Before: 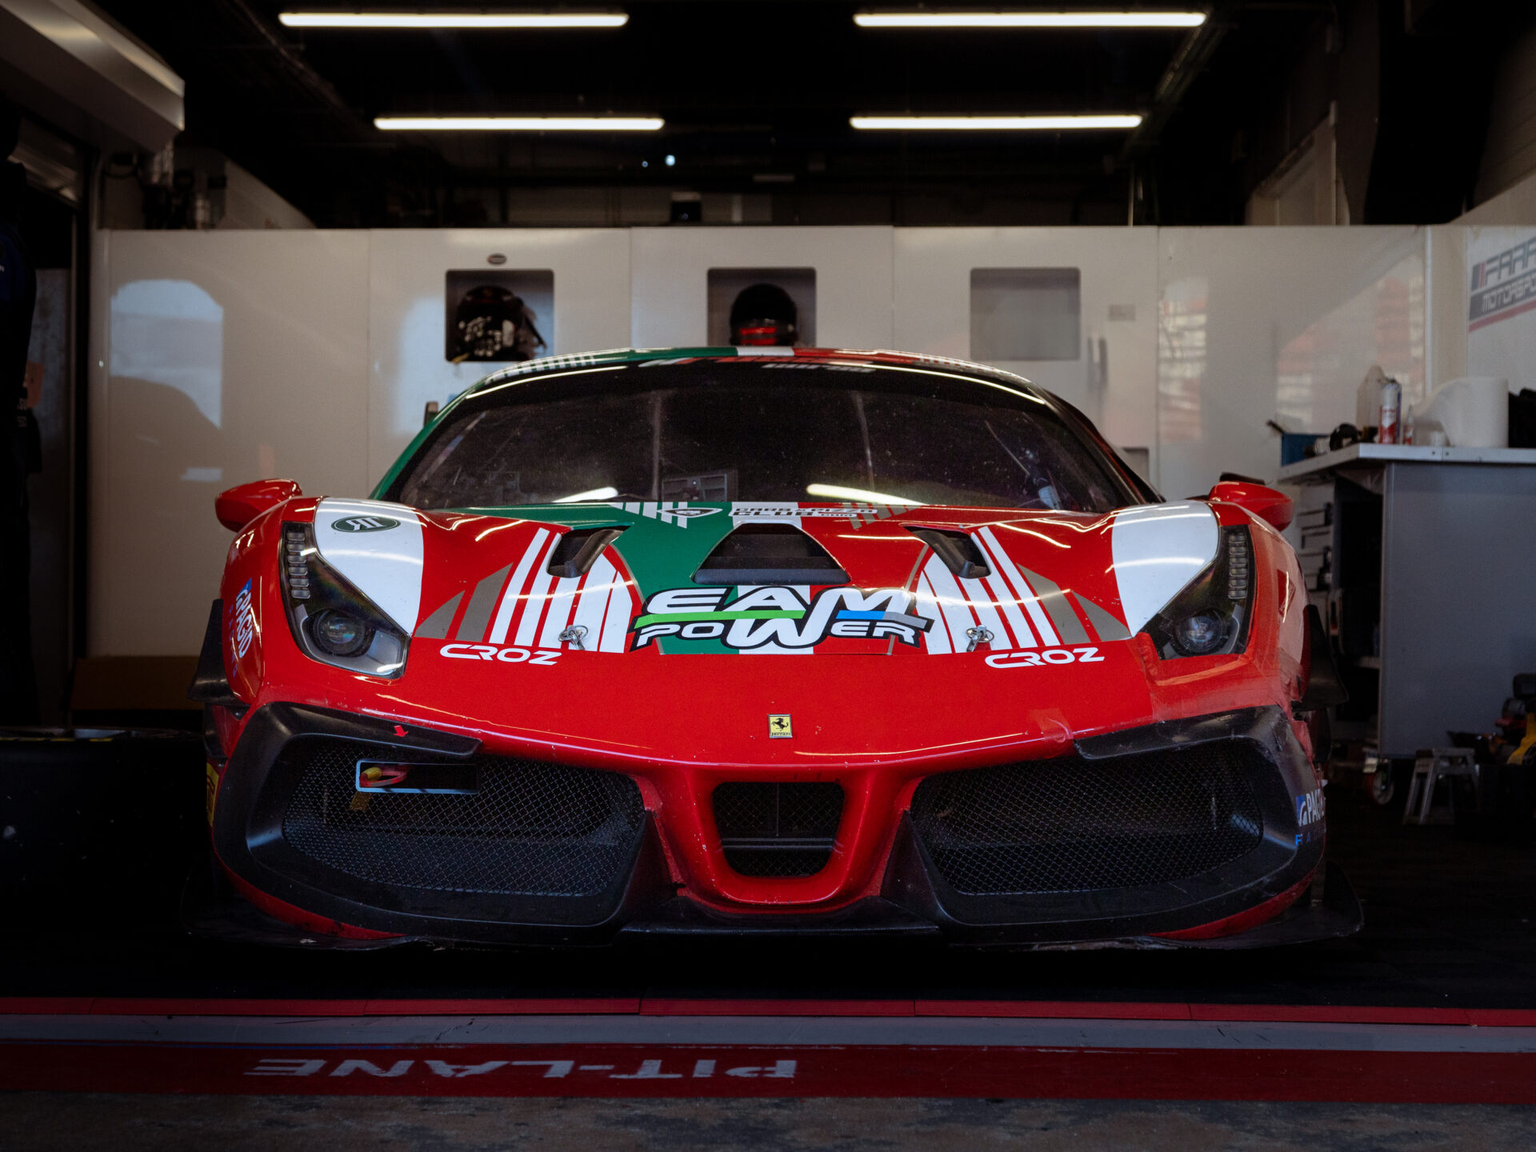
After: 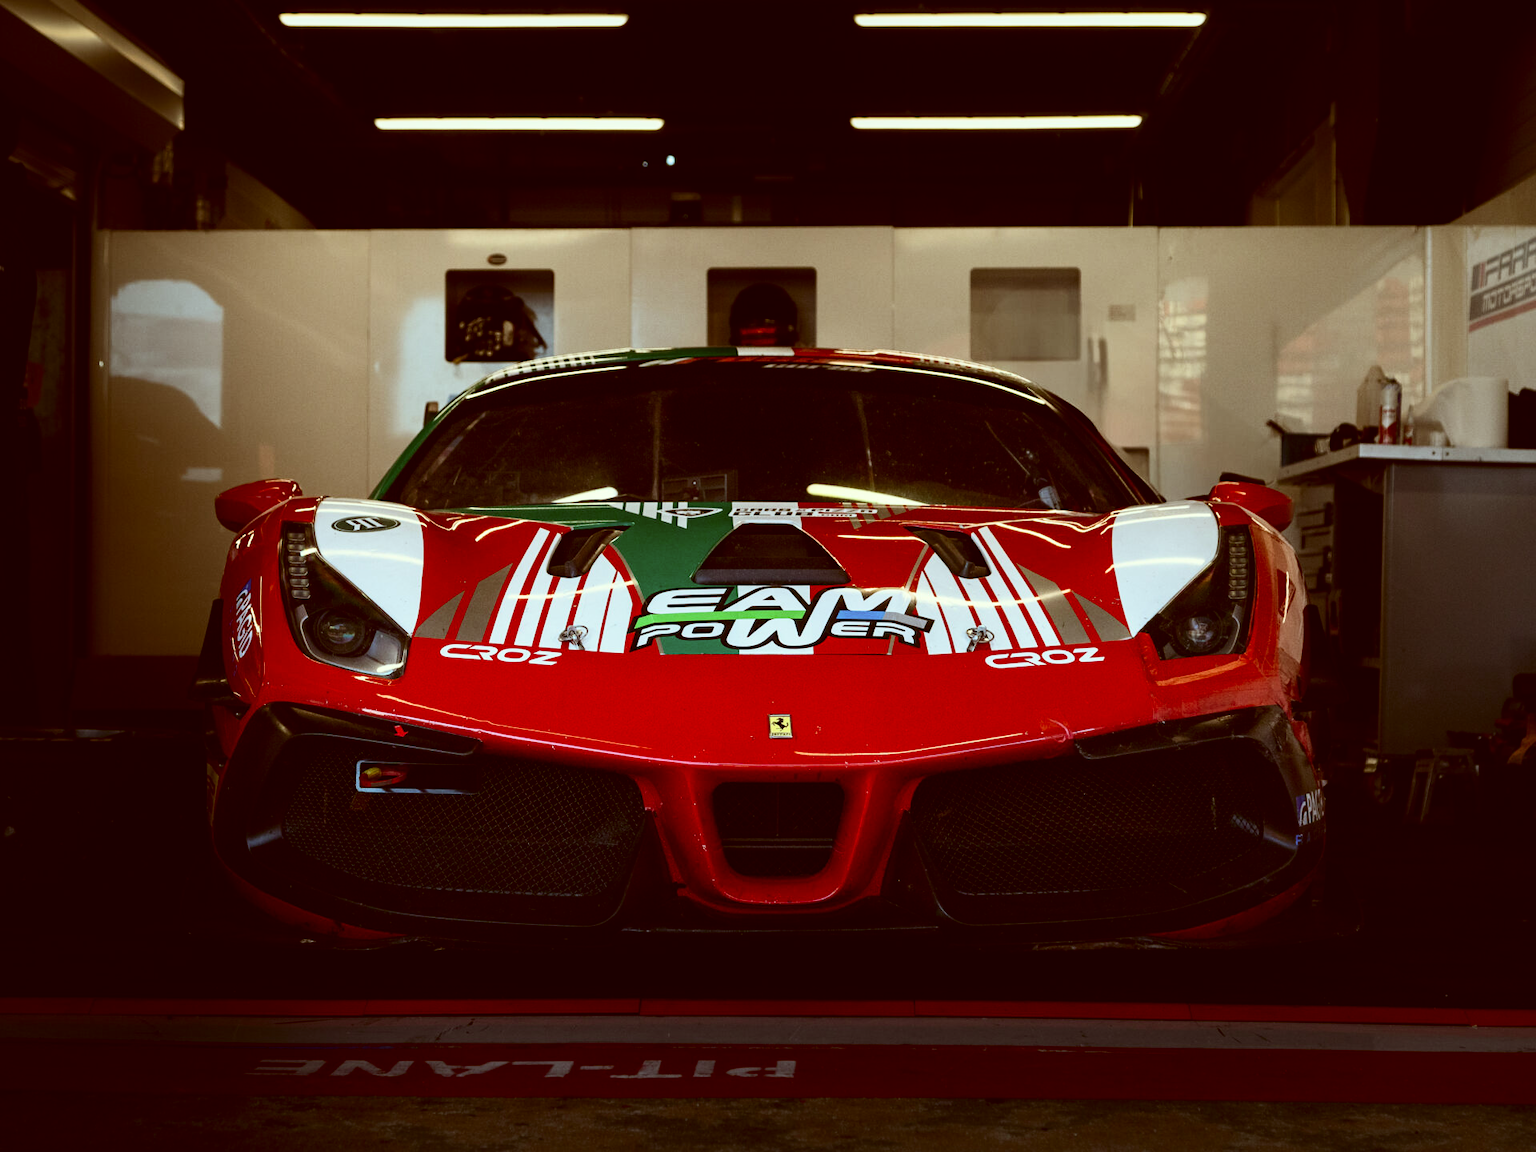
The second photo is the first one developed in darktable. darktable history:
contrast brightness saturation: contrast 0.277
color correction: highlights a* -6.26, highlights b* 9.2, shadows a* 10.35, shadows b* 23.17
